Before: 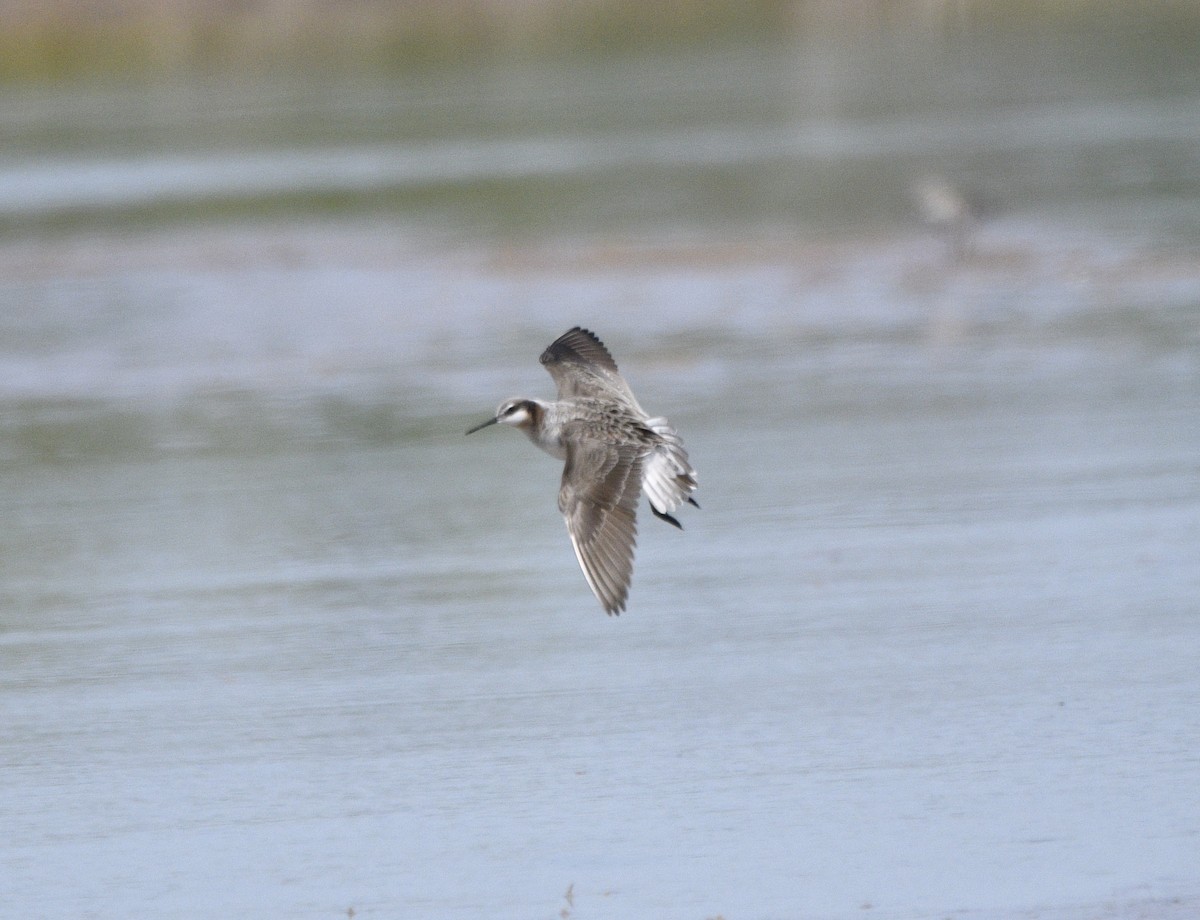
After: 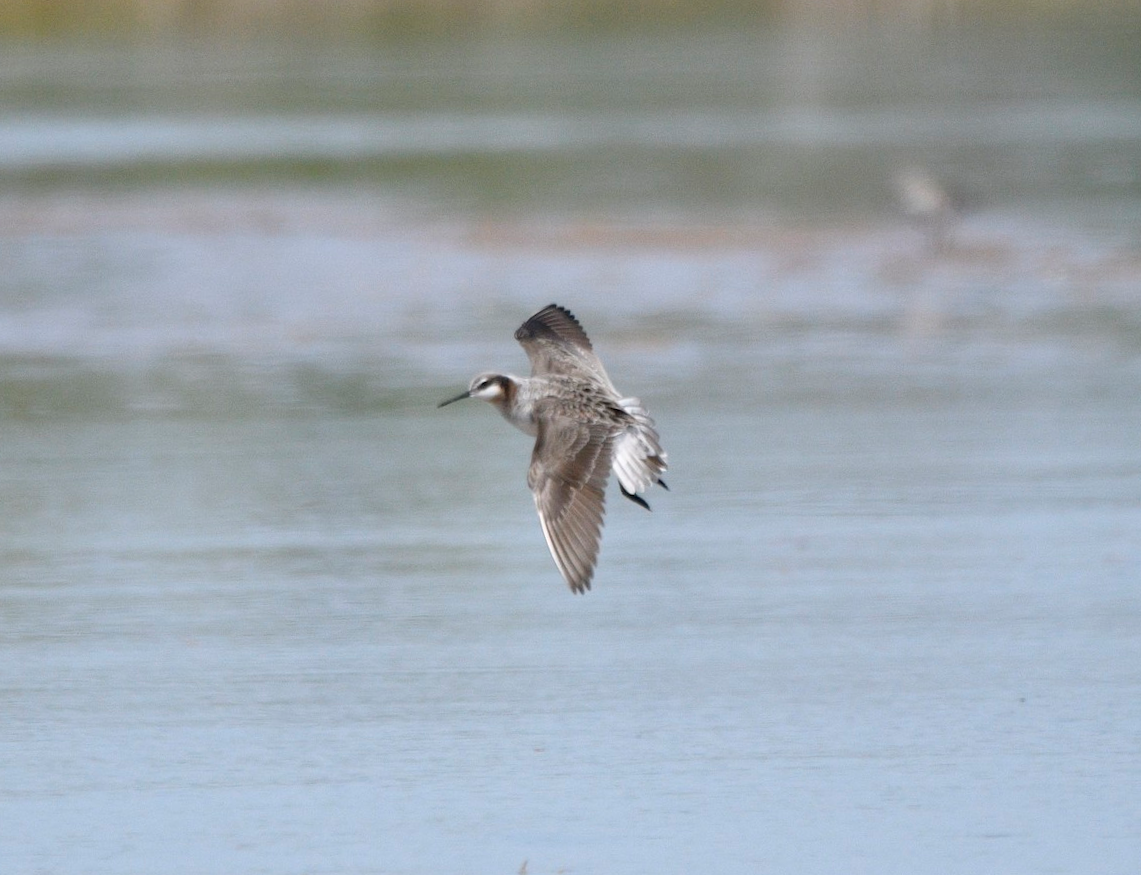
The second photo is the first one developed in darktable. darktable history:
exposure: black level correction 0.001, compensate exposure bias true, compensate highlight preservation false
crop and rotate: angle -2.28°
